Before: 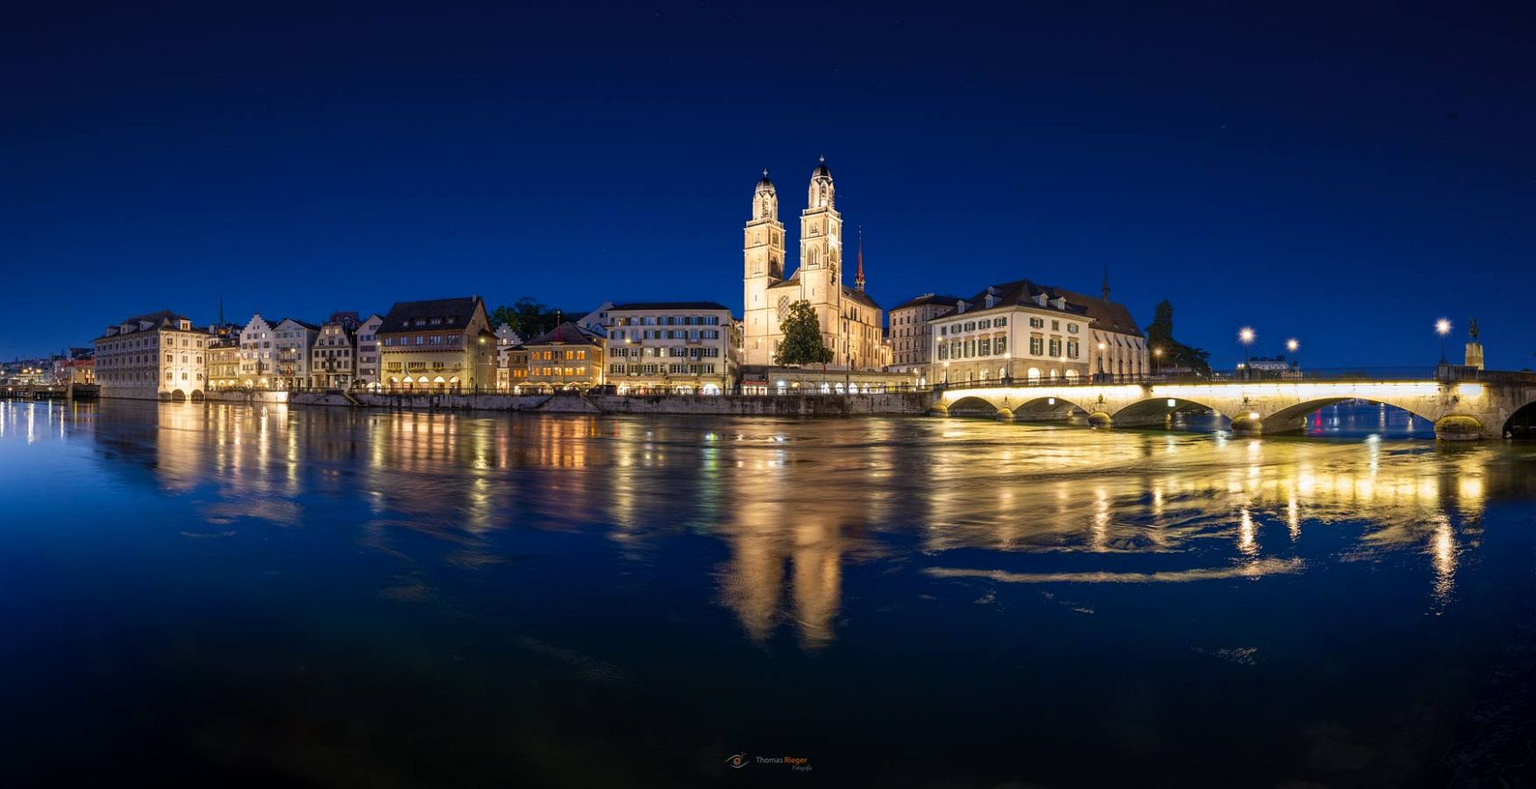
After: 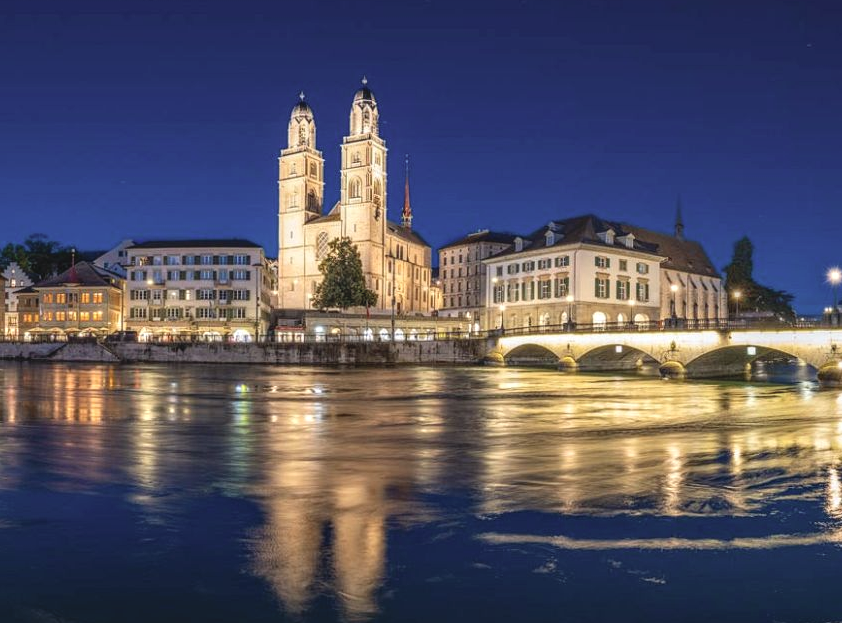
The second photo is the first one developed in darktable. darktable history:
crop: left 32.075%, top 10.976%, right 18.355%, bottom 17.596%
local contrast: detail 140%
contrast brightness saturation: contrast -0.15, brightness 0.05, saturation -0.12
